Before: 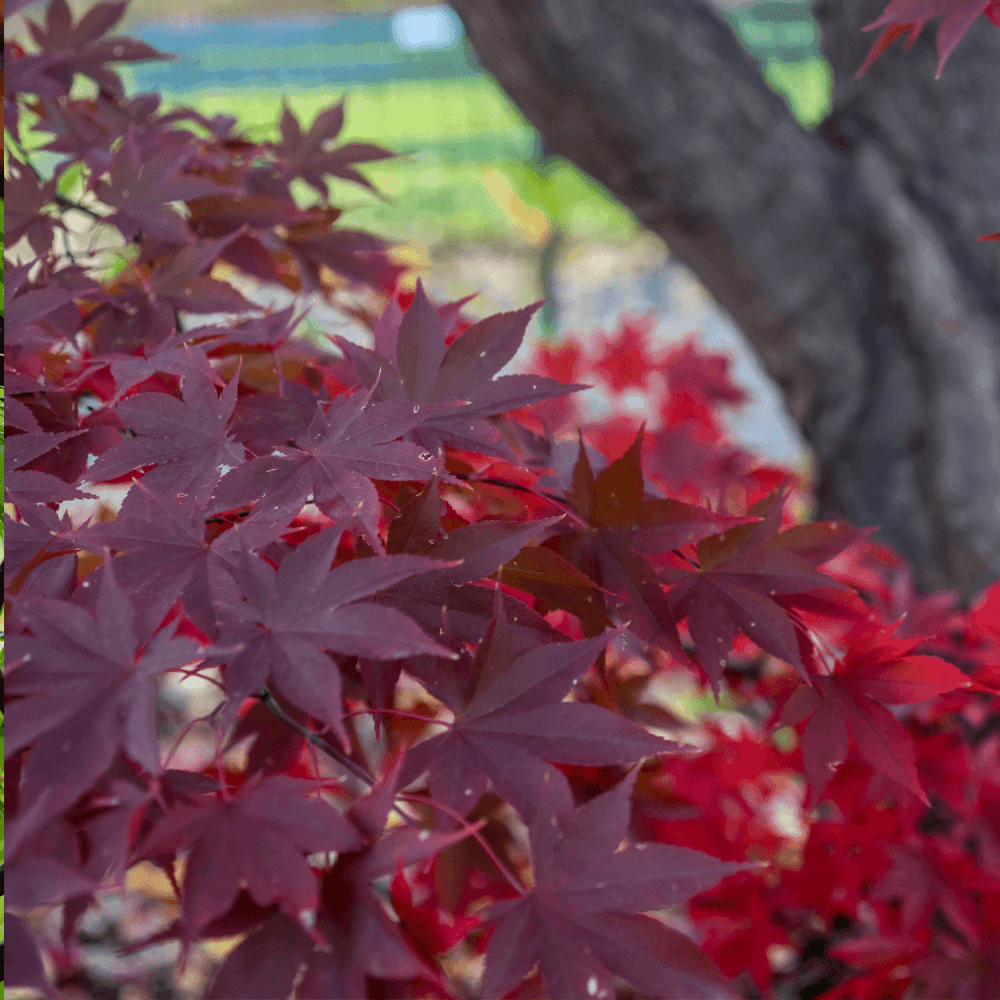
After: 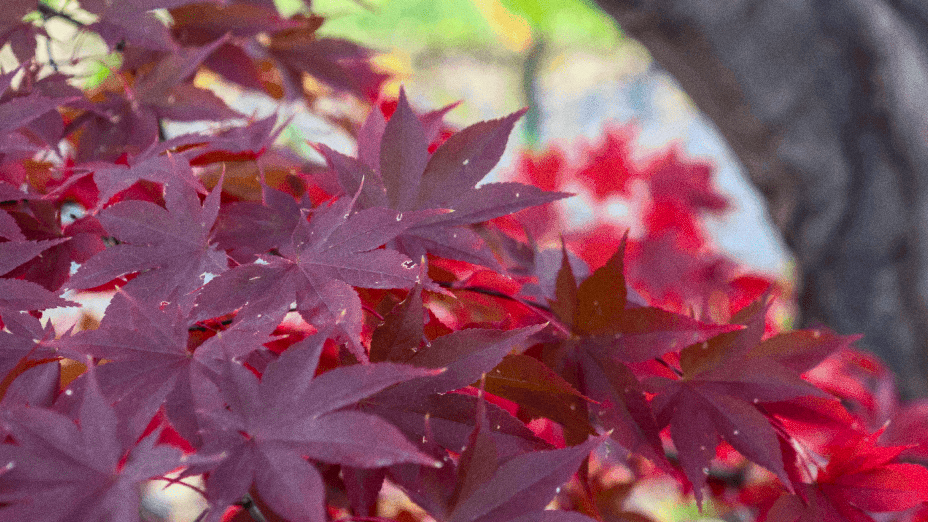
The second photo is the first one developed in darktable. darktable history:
crop: left 1.744%, top 19.225%, right 5.069%, bottom 28.357%
grain: coarseness 0.09 ISO
contrast brightness saturation: contrast 0.2, brightness 0.16, saturation 0.22
